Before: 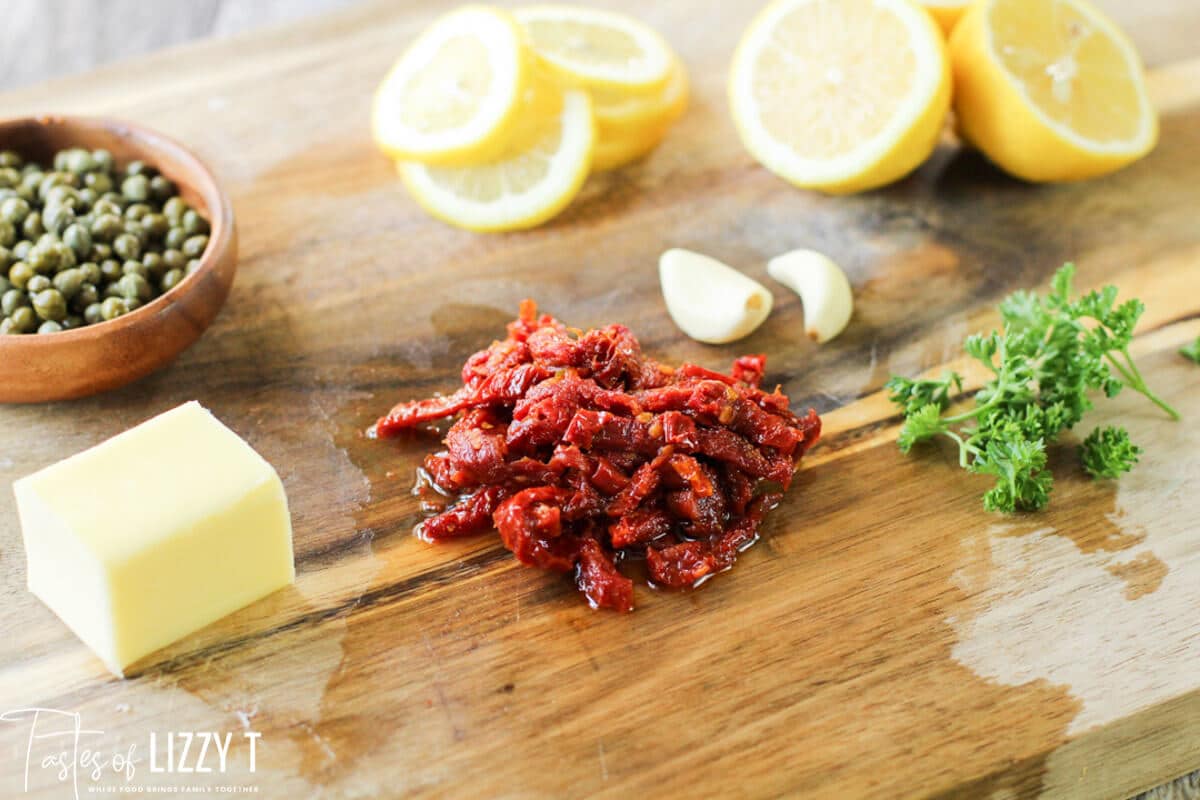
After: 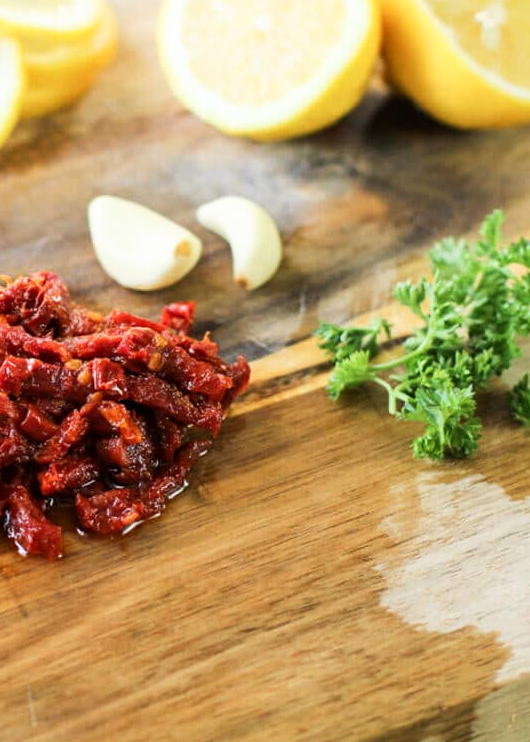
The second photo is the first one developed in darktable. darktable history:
crop: left 47.628%, top 6.643%, right 7.874%
rgb curve: curves: ch0 [(0, 0) (0.078, 0.051) (0.929, 0.956) (1, 1)], compensate middle gray true
